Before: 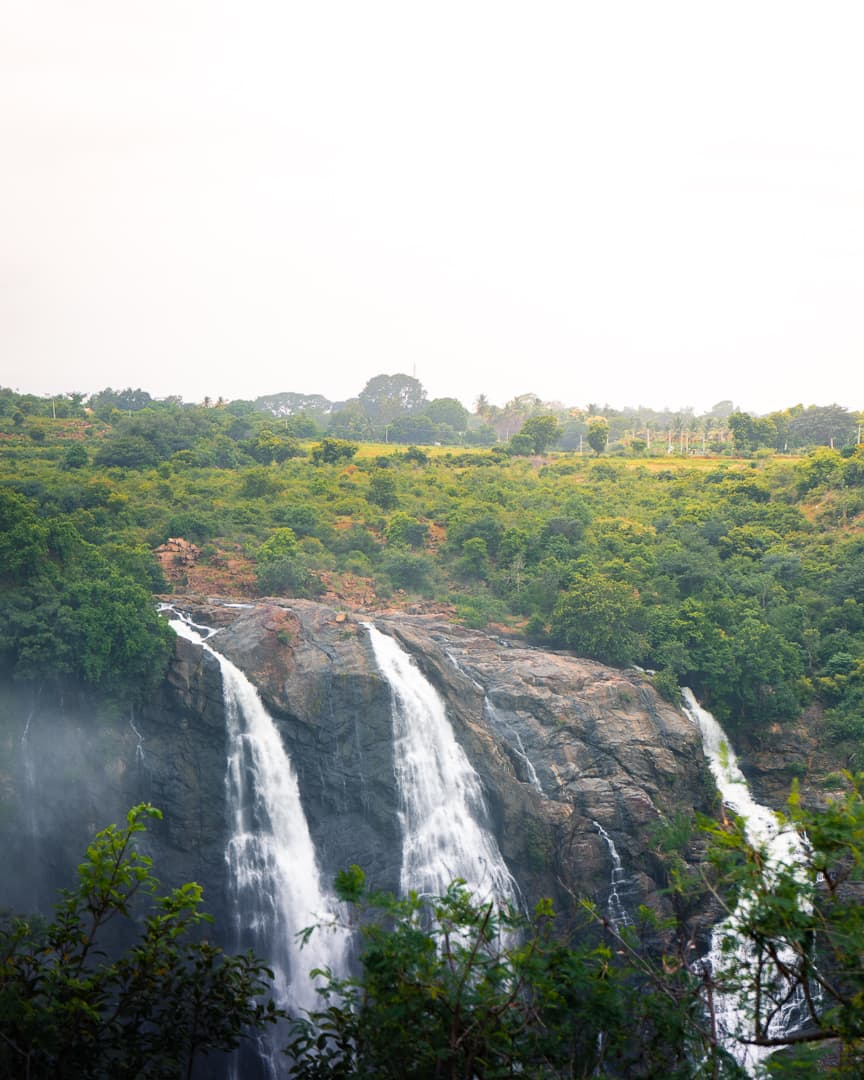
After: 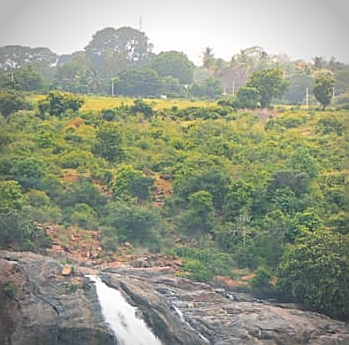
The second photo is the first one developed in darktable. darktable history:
sharpen: on, module defaults
vignetting: unbound false
crop: left 31.751%, top 32.172%, right 27.8%, bottom 35.83%
